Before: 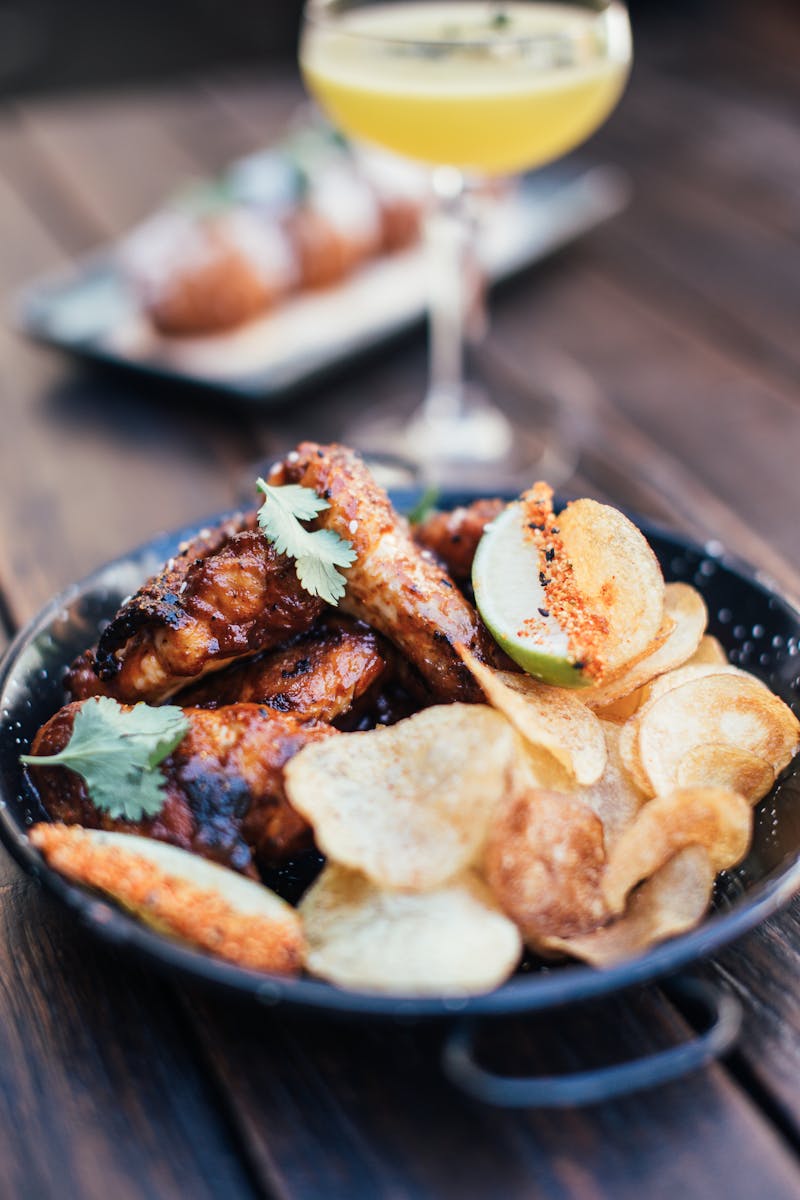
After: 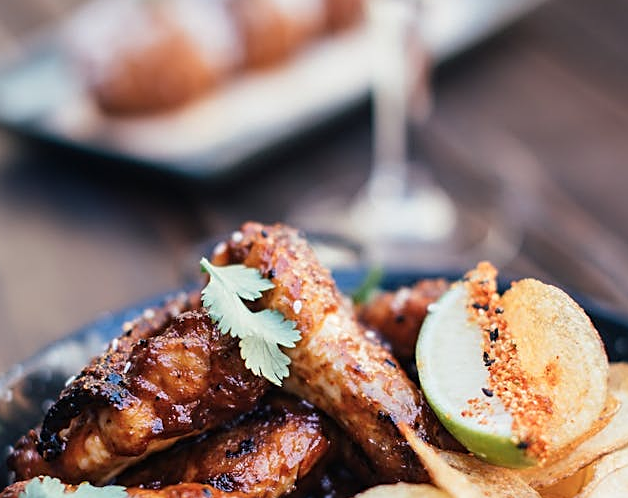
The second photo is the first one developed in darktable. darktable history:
crop: left 7.036%, top 18.398%, right 14.379%, bottom 40.043%
base curve: curves: ch0 [(0, 0) (0.472, 0.455) (1, 1)], preserve colors none
sharpen: on, module defaults
